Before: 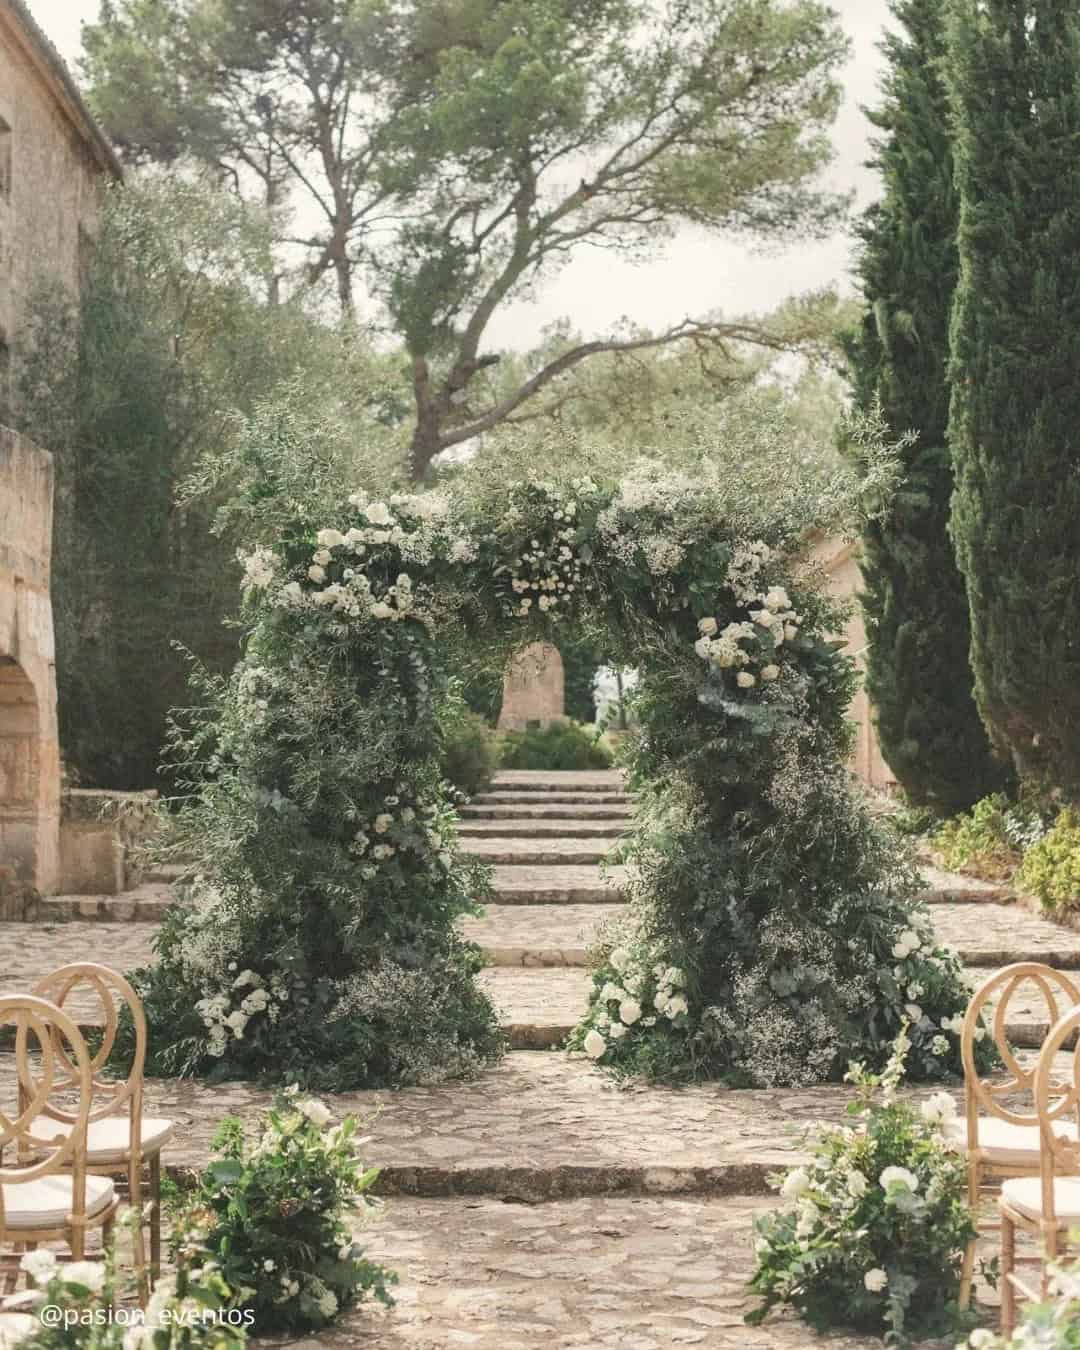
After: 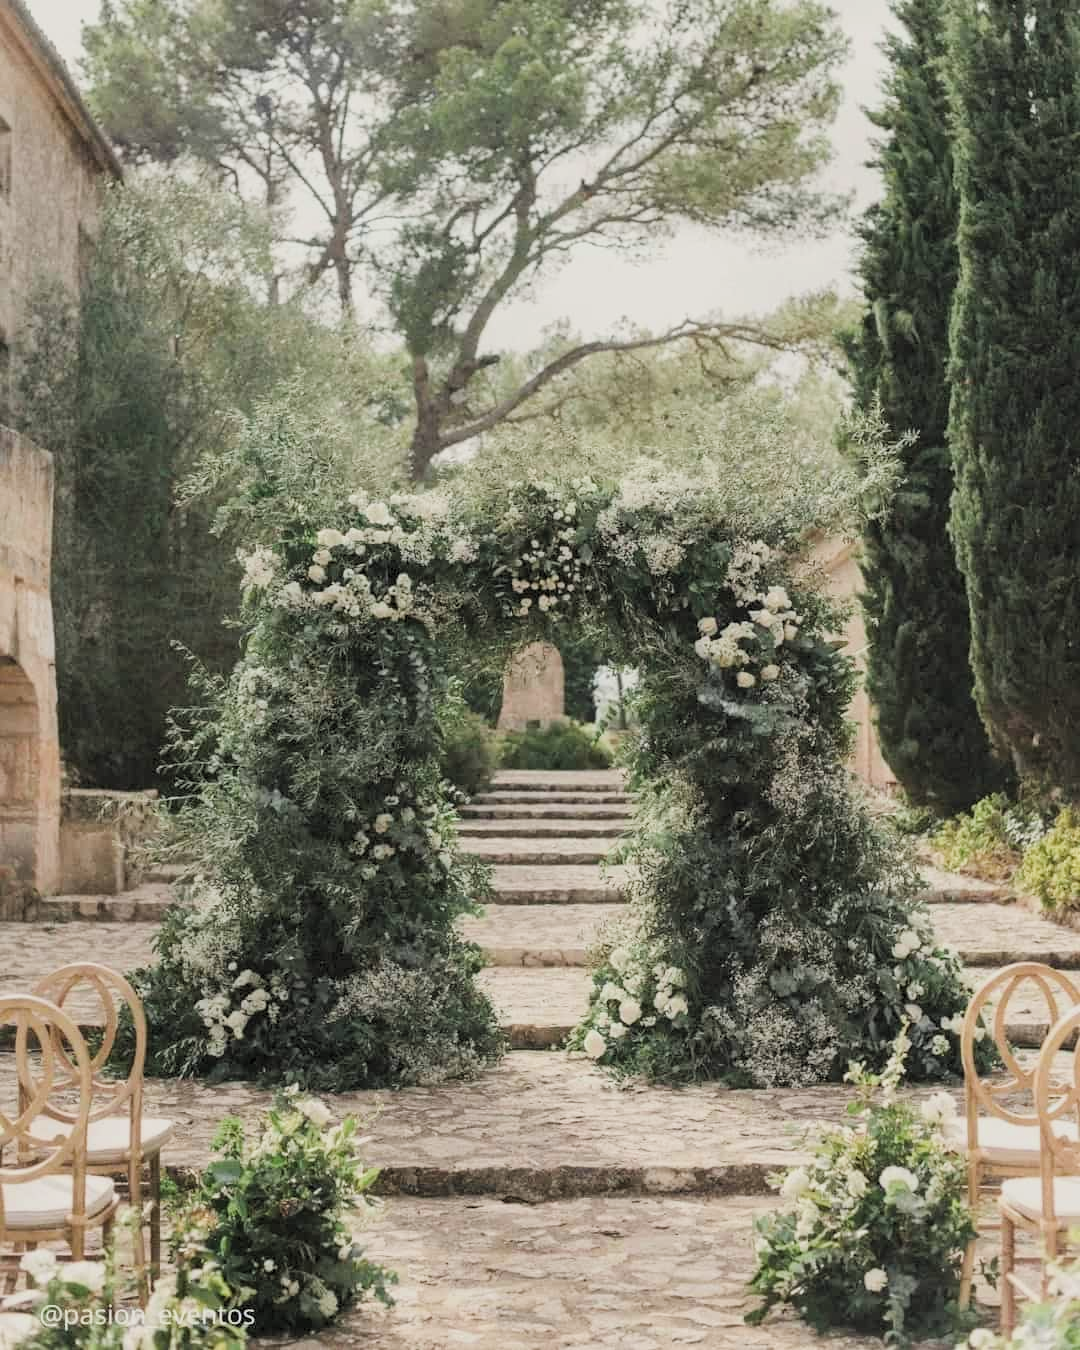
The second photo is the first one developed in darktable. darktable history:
filmic rgb: black relative exposure -16 EV, white relative exposure 6.88 EV, hardness 4.71
levels: white 99.92%, levels [0.062, 0.494, 0.925]
